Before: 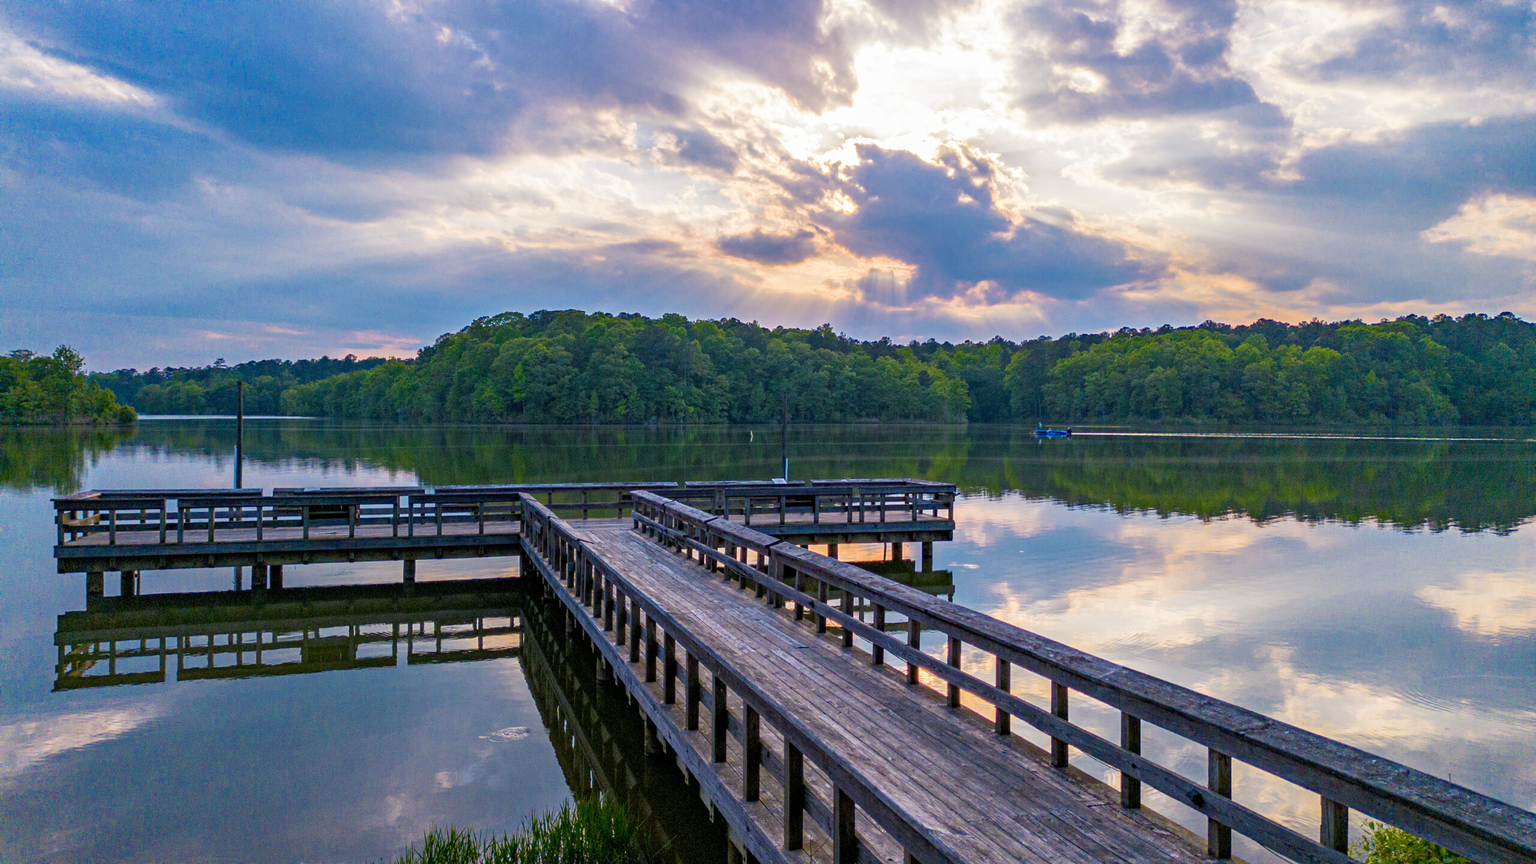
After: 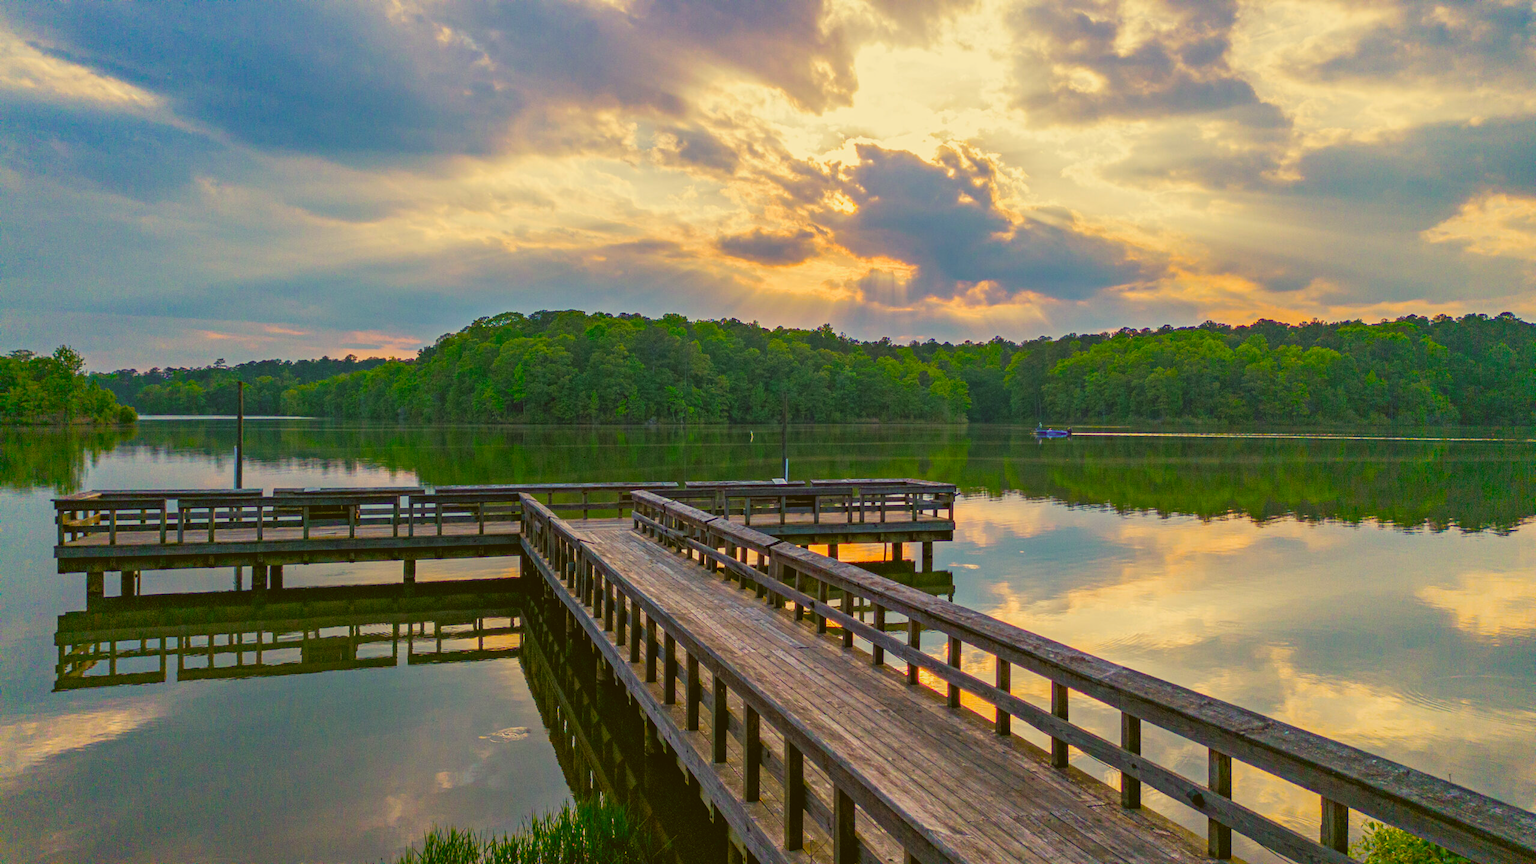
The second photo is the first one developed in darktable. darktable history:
color correction: highlights a* 0.162, highlights b* 29.53, shadows a* -0.162, shadows b* 21.09
lowpass: radius 0.1, contrast 0.85, saturation 1.1, unbound 0
